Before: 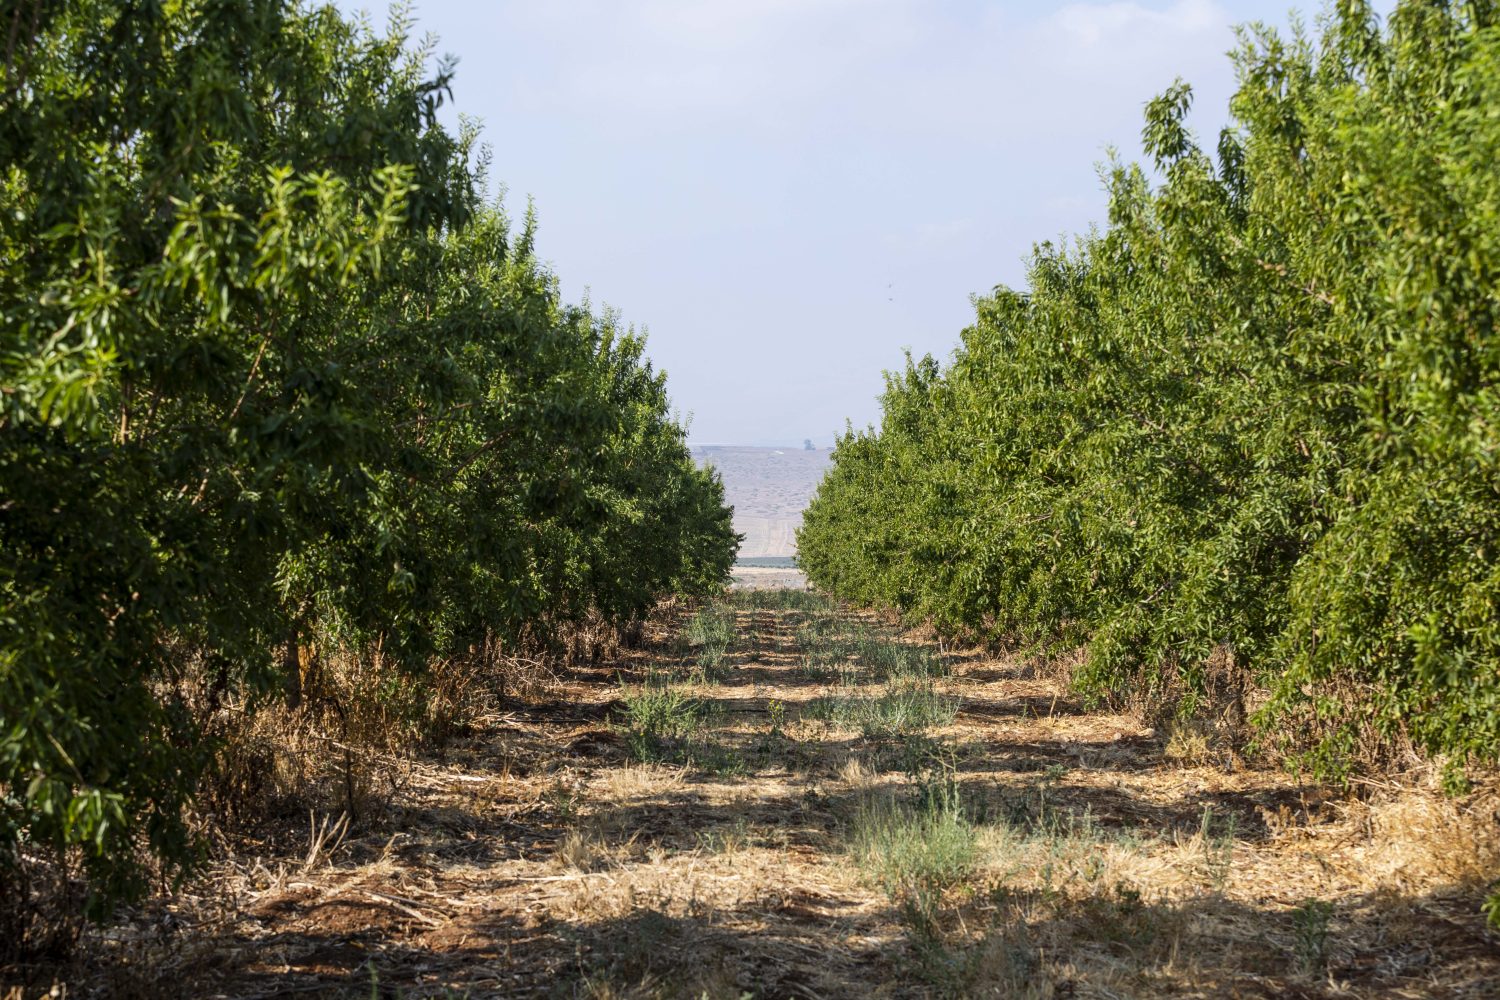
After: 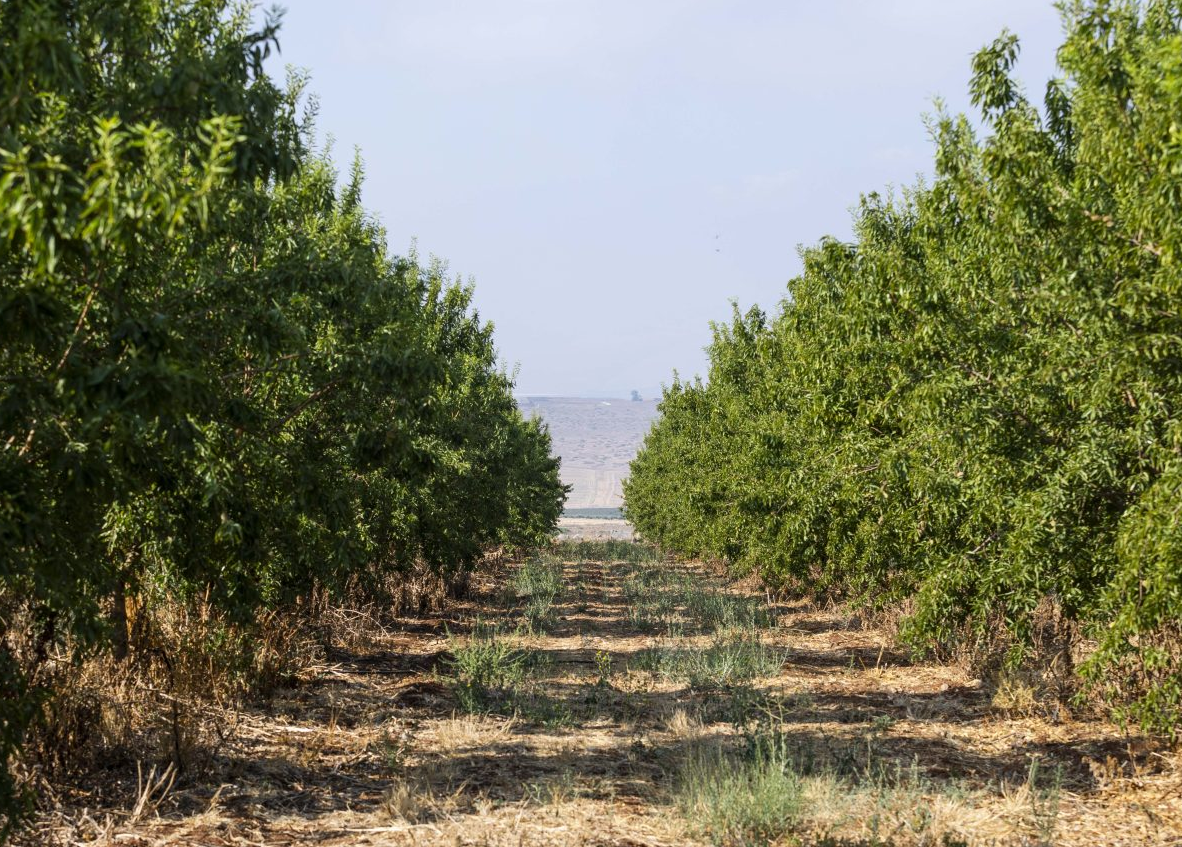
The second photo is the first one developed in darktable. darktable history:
crop: left 11.561%, top 4.974%, right 9.606%, bottom 10.265%
